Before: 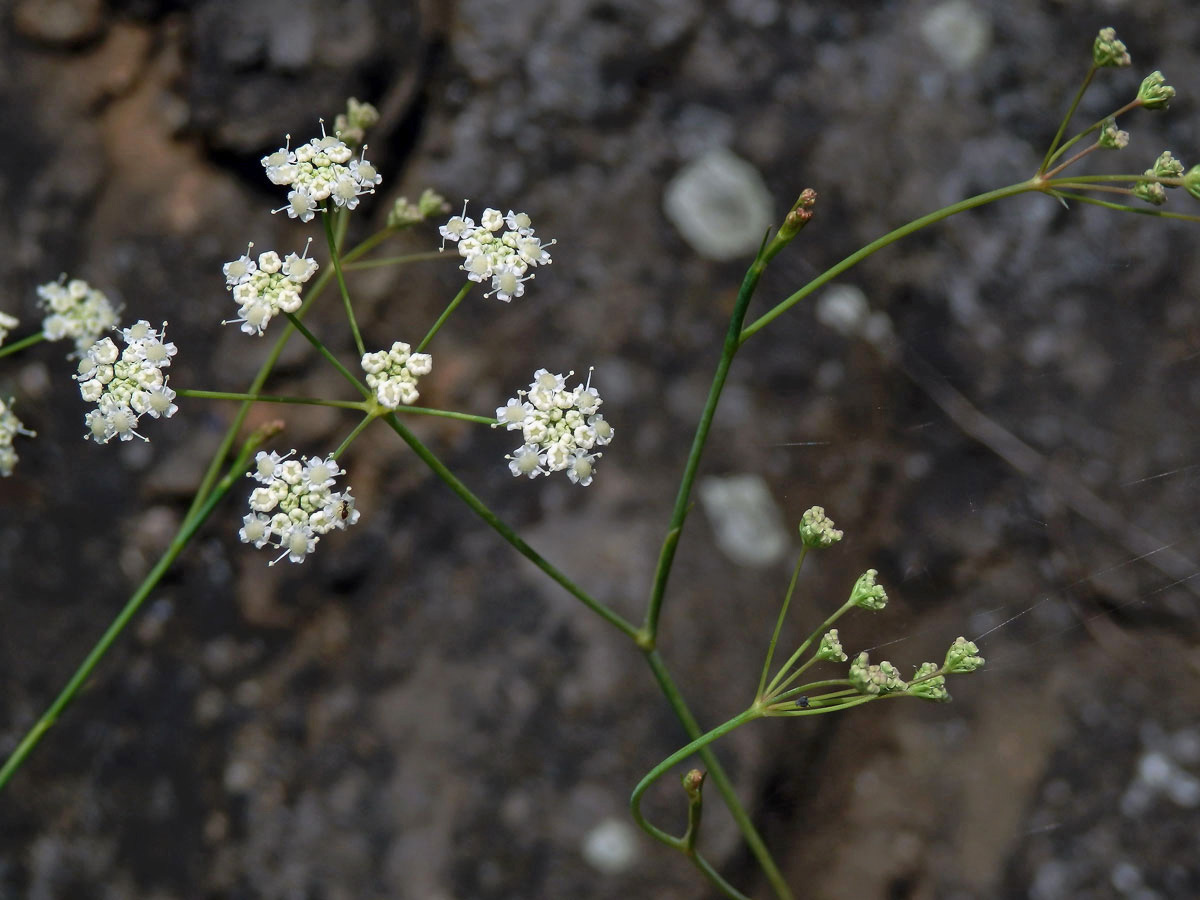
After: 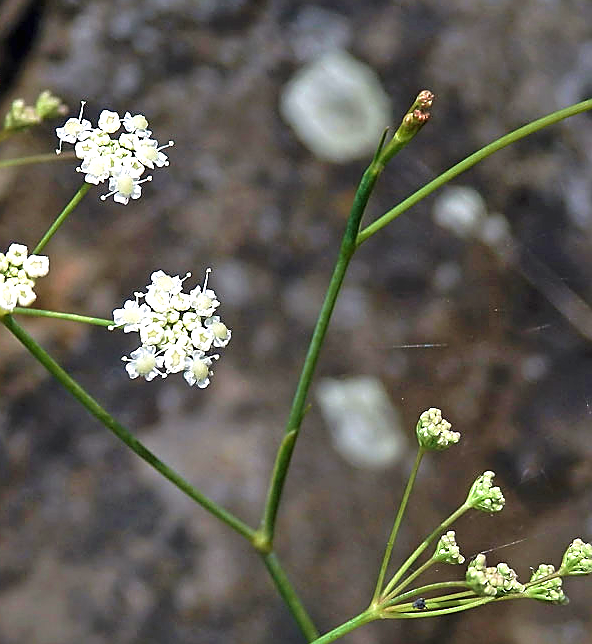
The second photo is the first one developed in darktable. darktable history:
sharpen: radius 1.401, amount 1.264, threshold 0.649
exposure: black level correction 0, exposure 0.953 EV, compensate highlight preservation false
crop: left 31.984%, top 10.96%, right 18.666%, bottom 17.471%
velvia: on, module defaults
